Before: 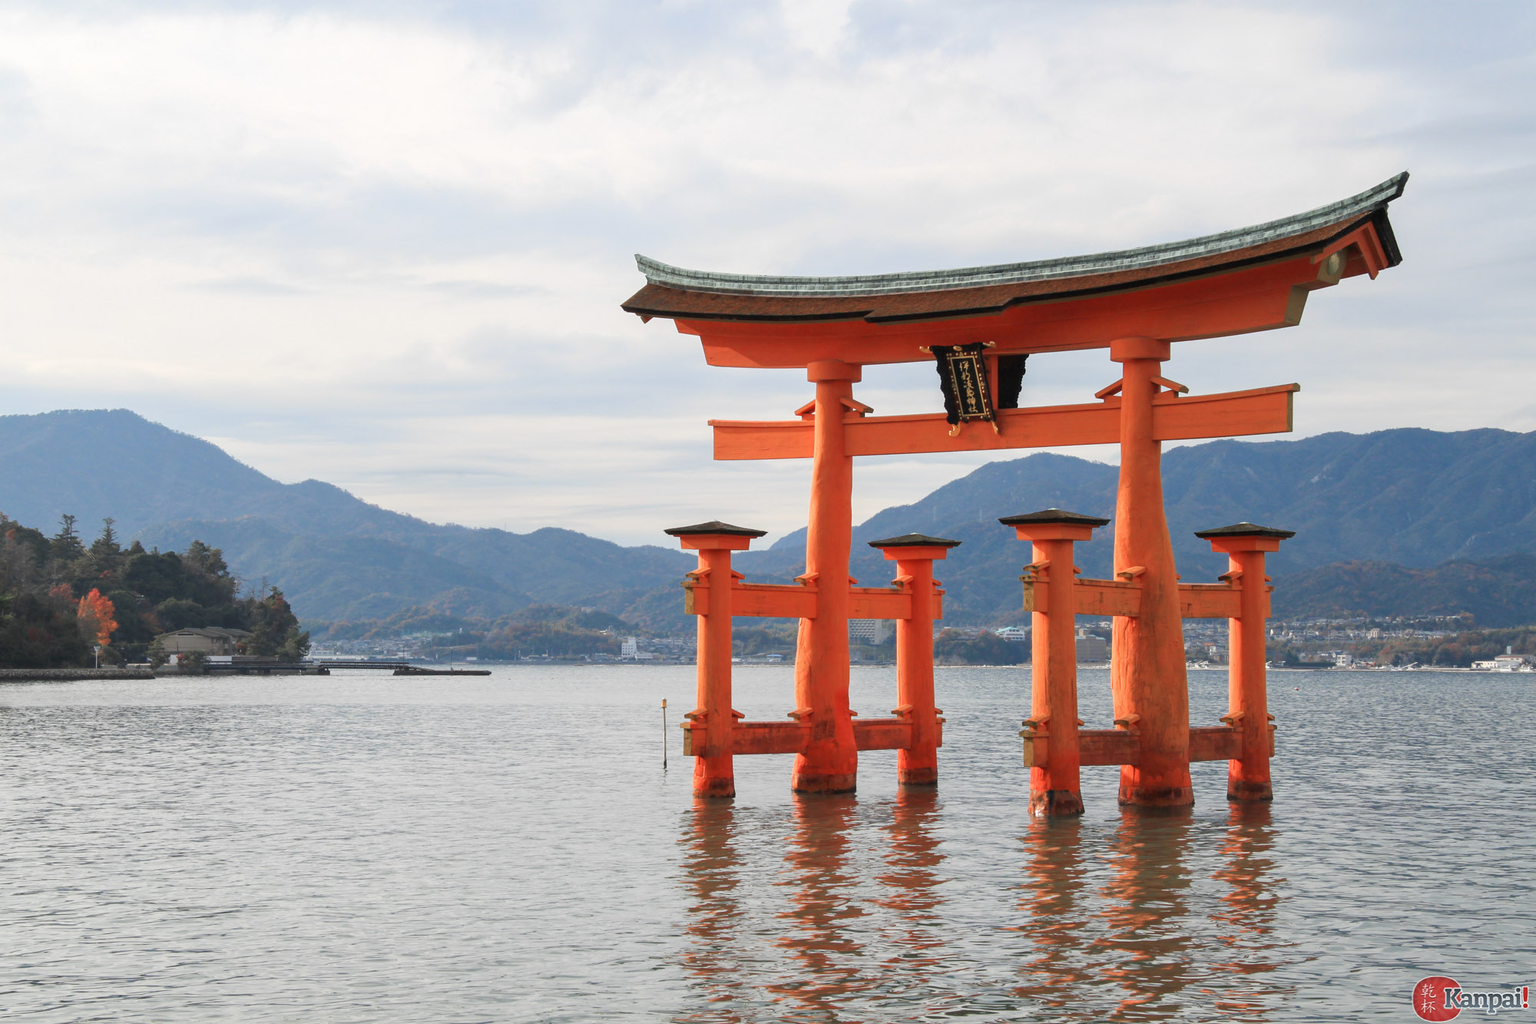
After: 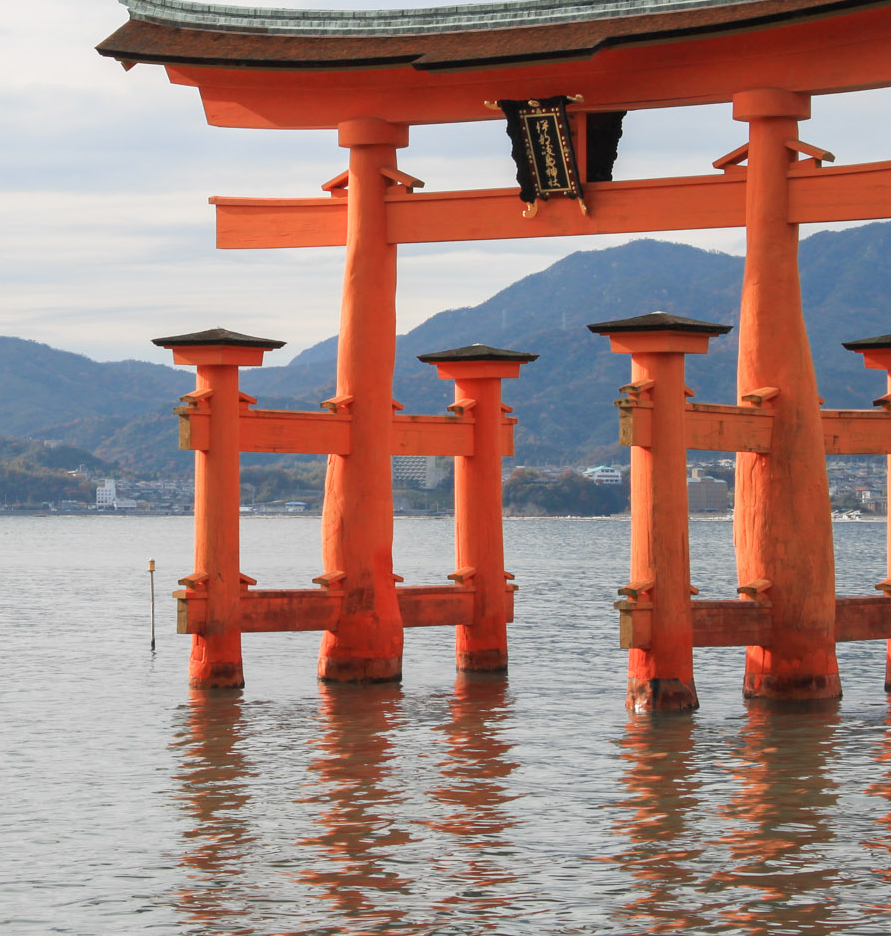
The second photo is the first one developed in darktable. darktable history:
crop: left 35.679%, top 26.288%, right 19.732%, bottom 3.424%
